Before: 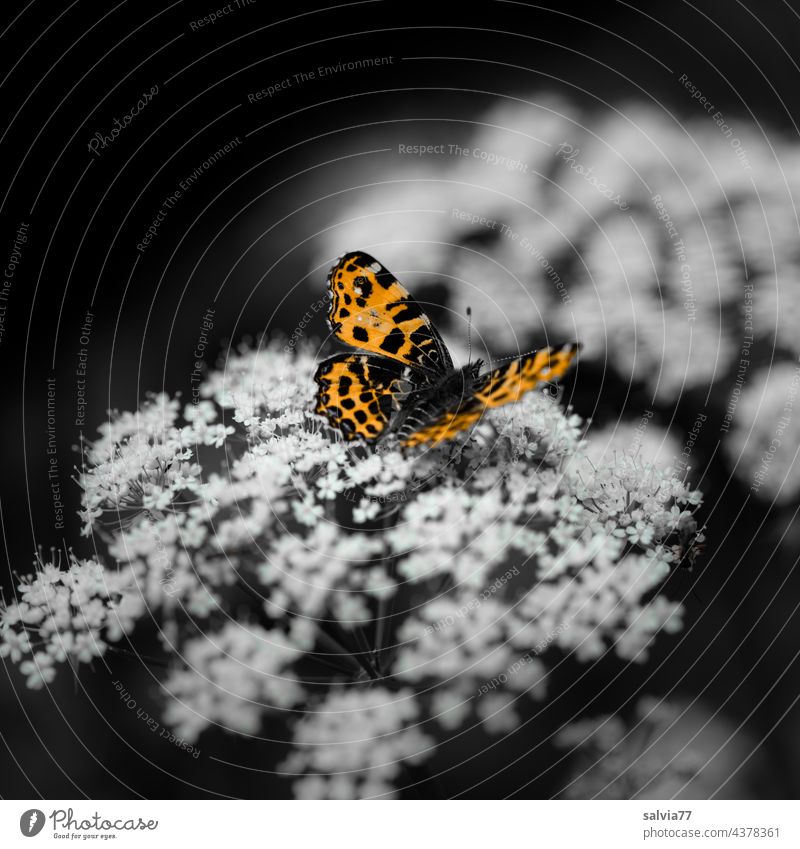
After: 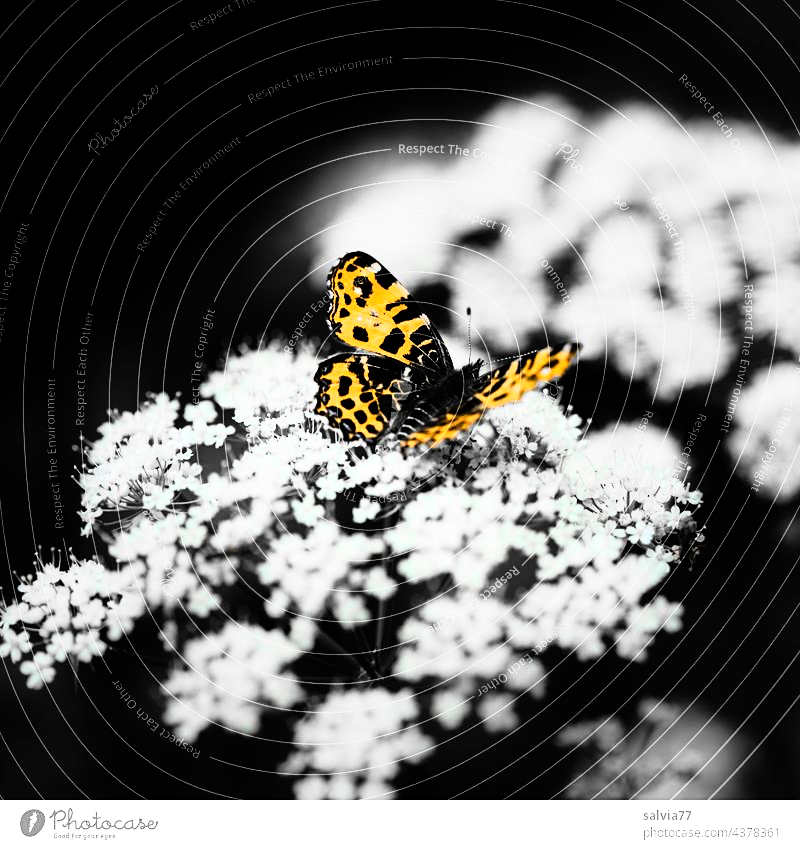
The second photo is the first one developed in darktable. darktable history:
rgb curve: curves: ch0 [(0, 0) (0.21, 0.15) (0.24, 0.21) (0.5, 0.75) (0.75, 0.96) (0.89, 0.99) (1, 1)]; ch1 [(0, 0.02) (0.21, 0.13) (0.25, 0.2) (0.5, 0.67) (0.75, 0.9) (0.89, 0.97) (1, 1)]; ch2 [(0, 0.02) (0.21, 0.13) (0.25, 0.2) (0.5, 0.67) (0.75, 0.9) (0.89, 0.97) (1, 1)], compensate middle gray true
sharpen: amount 0.2
tone equalizer: on, module defaults
